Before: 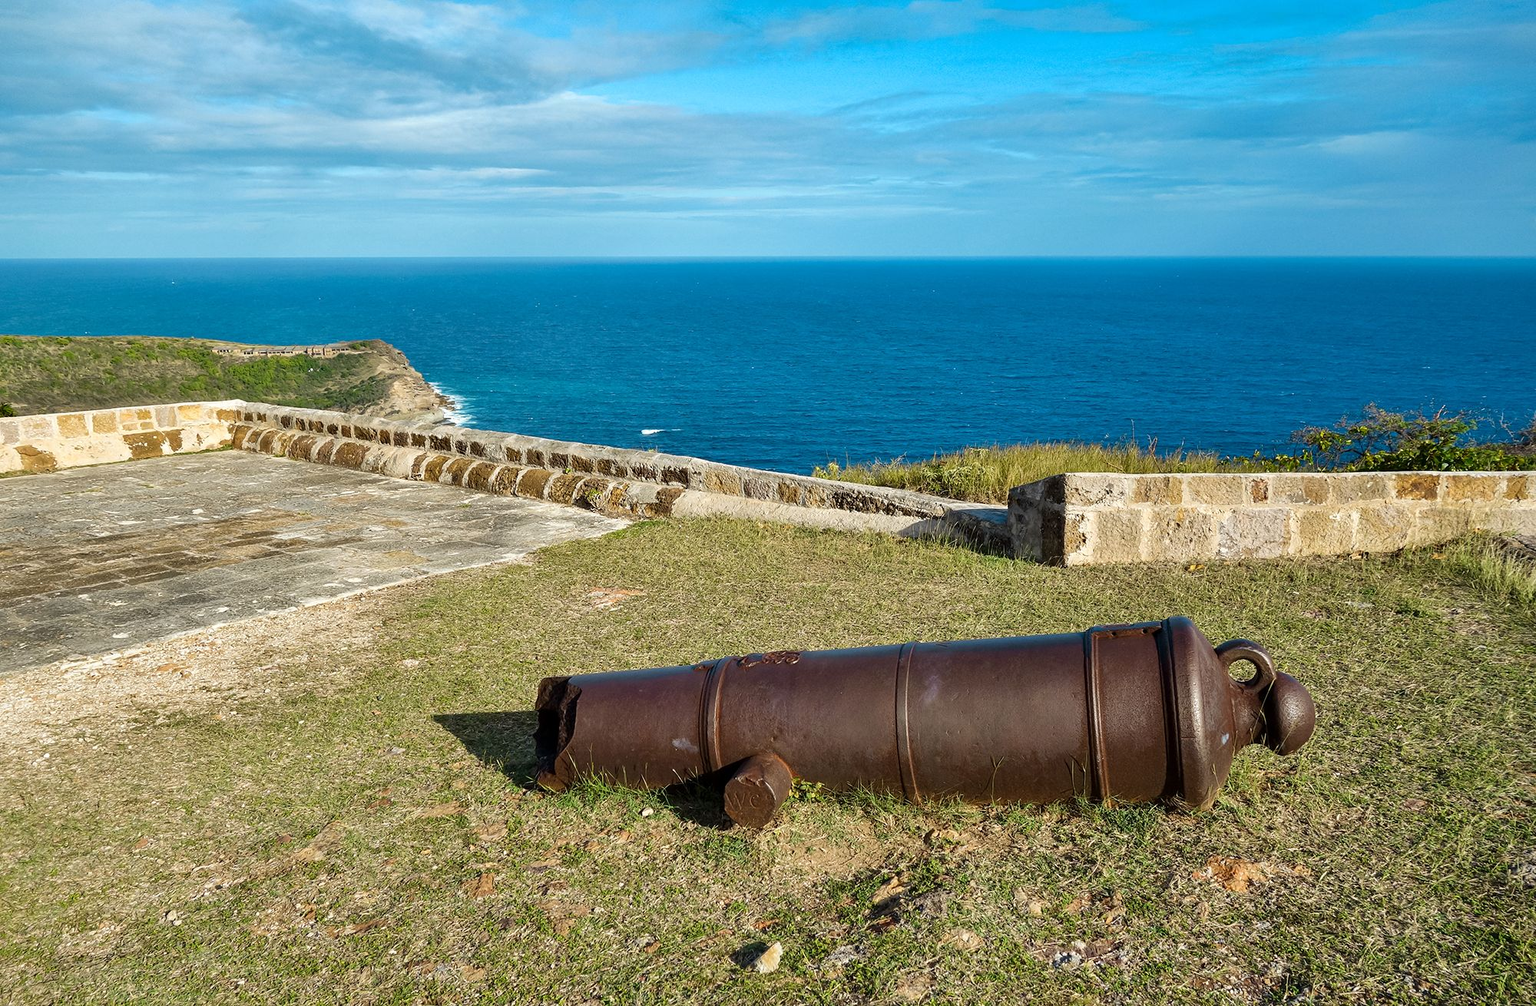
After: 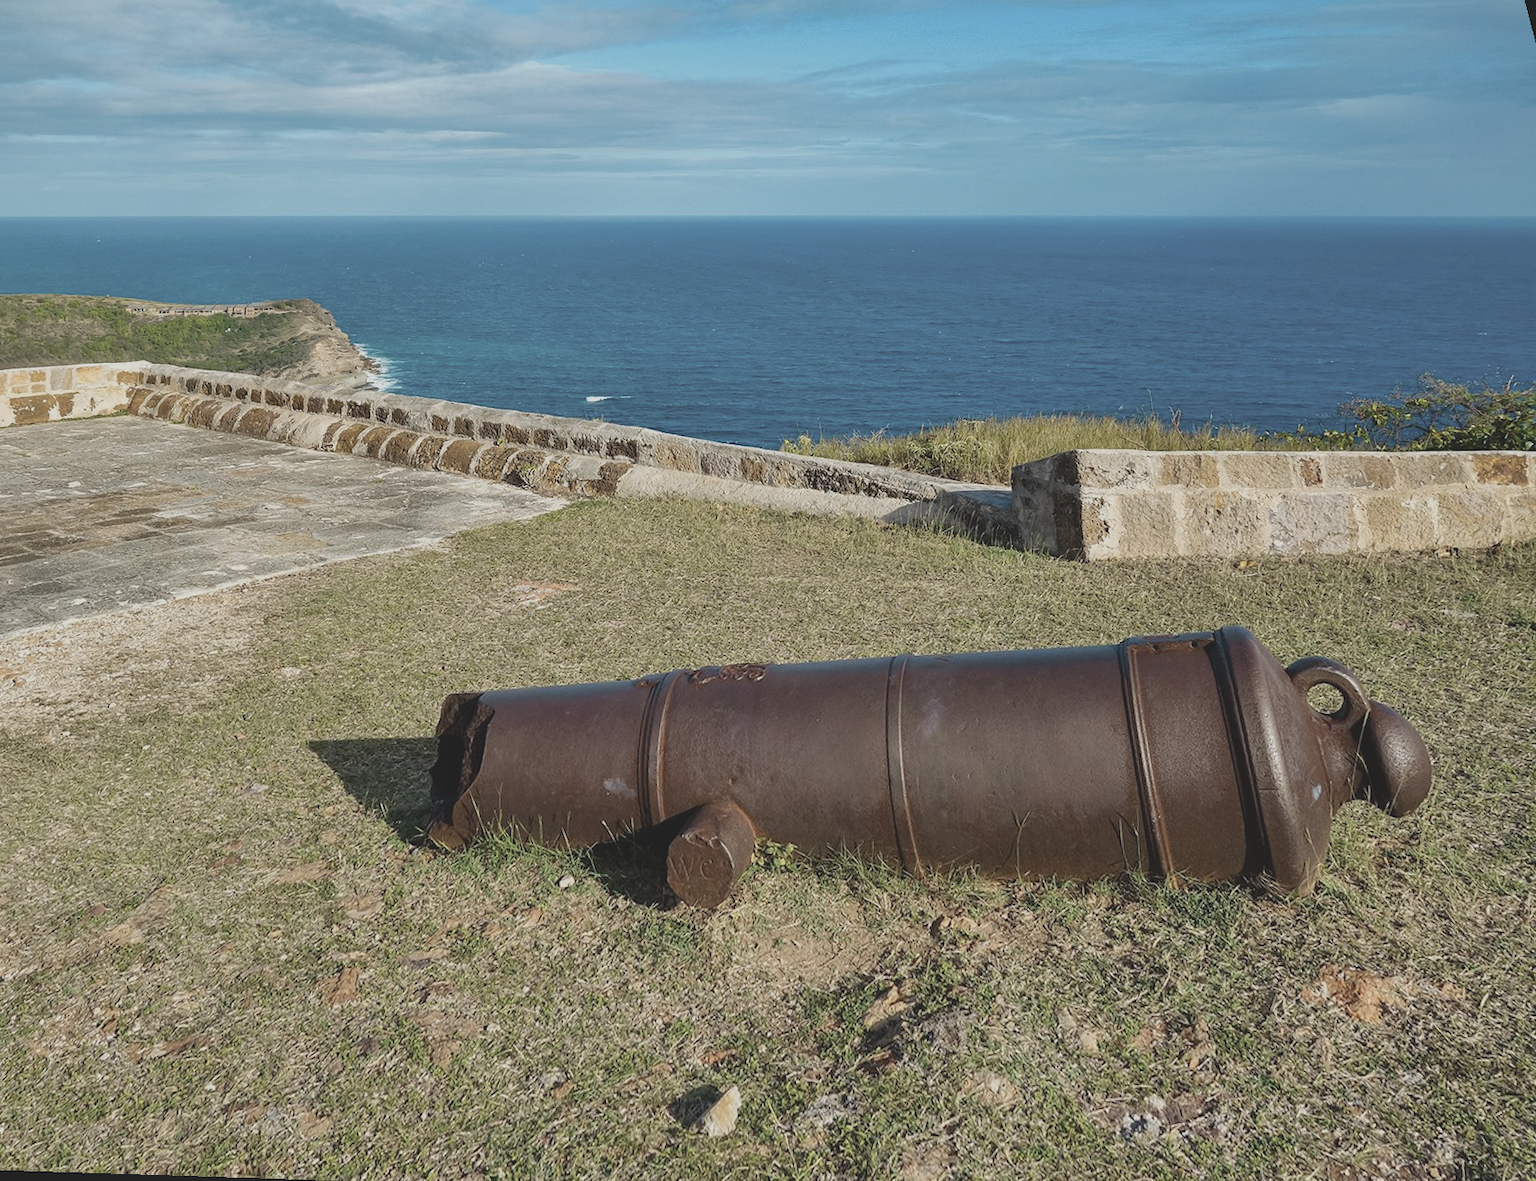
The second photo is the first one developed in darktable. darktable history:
rotate and perspective: rotation 0.72°, lens shift (vertical) -0.352, lens shift (horizontal) -0.051, crop left 0.152, crop right 0.859, crop top 0.019, crop bottom 0.964
contrast brightness saturation: contrast -0.26, saturation -0.43
